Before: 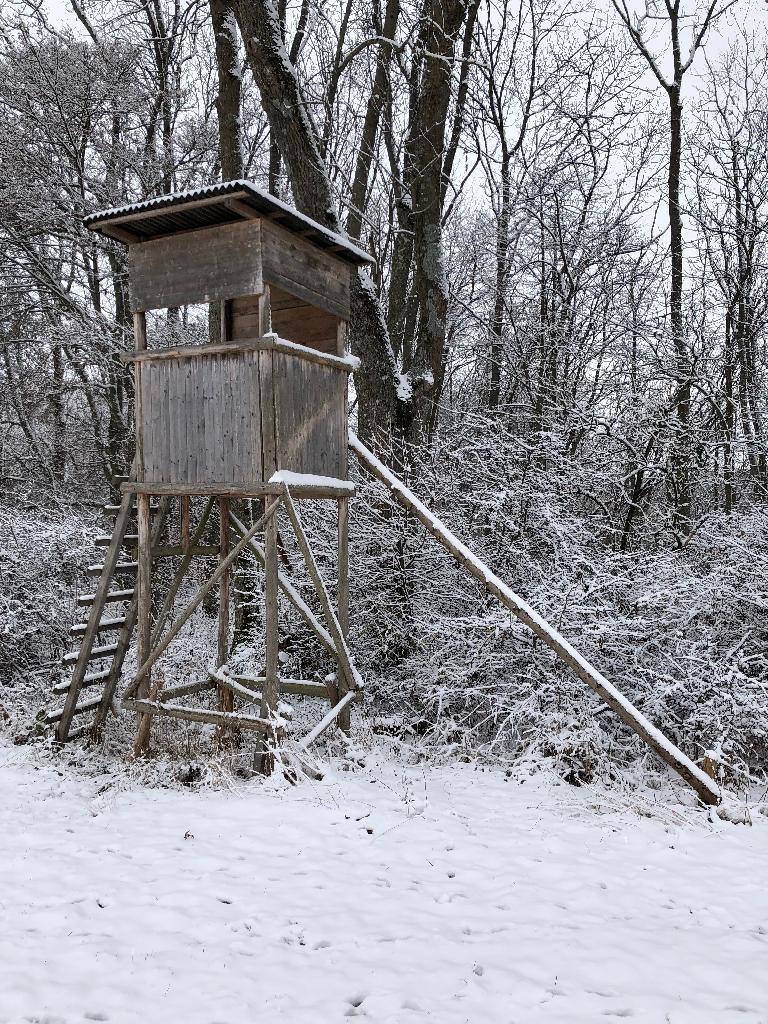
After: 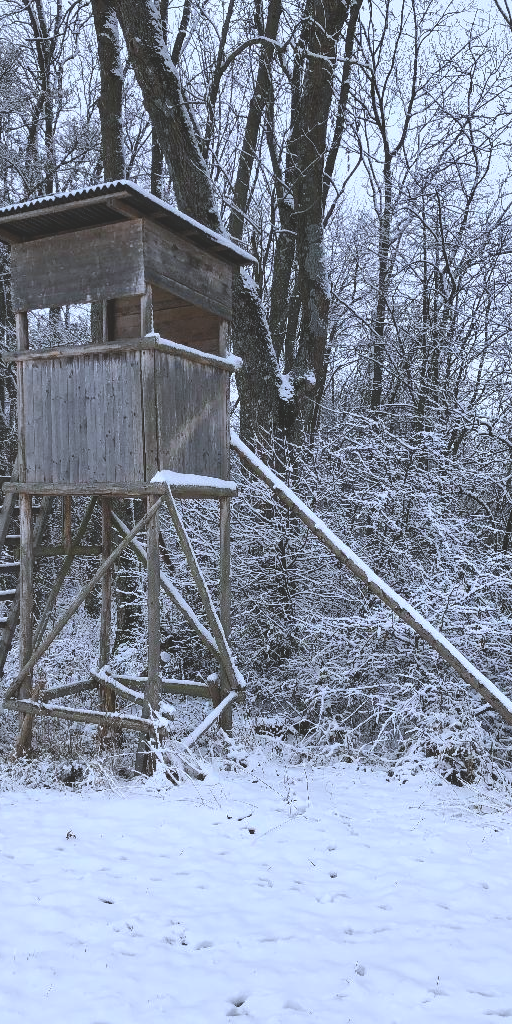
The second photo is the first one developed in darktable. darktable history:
exposure: black level correction -0.023, exposure -0.039 EV, compensate highlight preservation false
crop and rotate: left 15.446%, right 17.836%
white balance: red 0.926, green 1.003, blue 1.133
